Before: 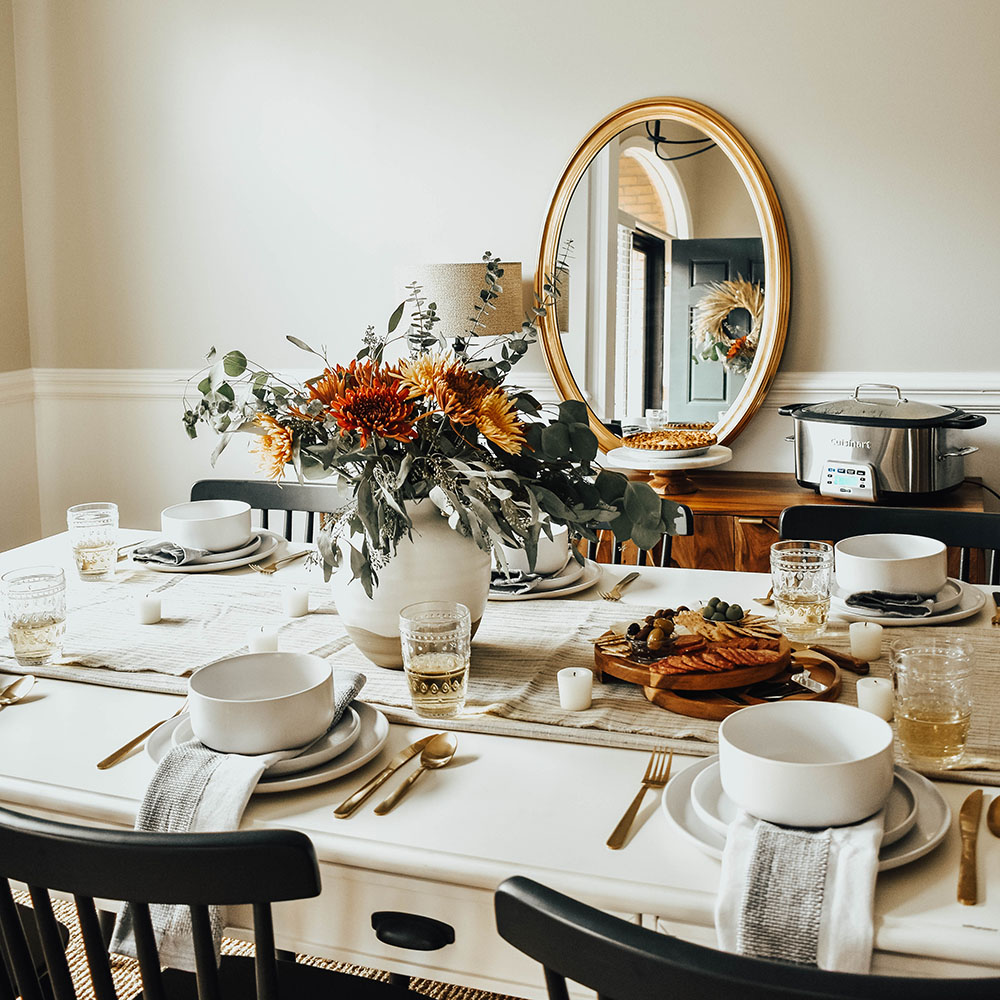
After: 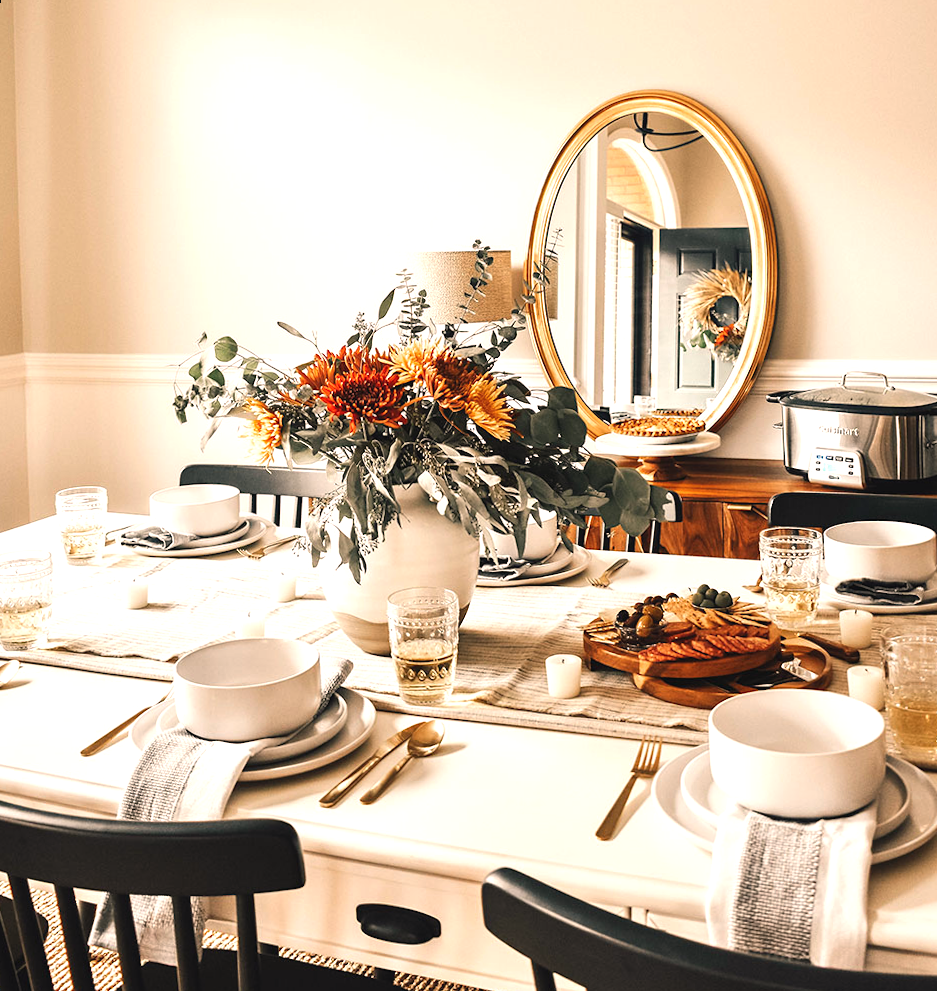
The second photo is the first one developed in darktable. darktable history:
crop: right 4.126%, bottom 0.031%
exposure: black level correction -0.002, exposure 0.54 EV, compensate highlight preservation false
white balance: red 1.127, blue 0.943
rotate and perspective: rotation 0.226°, lens shift (vertical) -0.042, crop left 0.023, crop right 0.982, crop top 0.006, crop bottom 0.994
